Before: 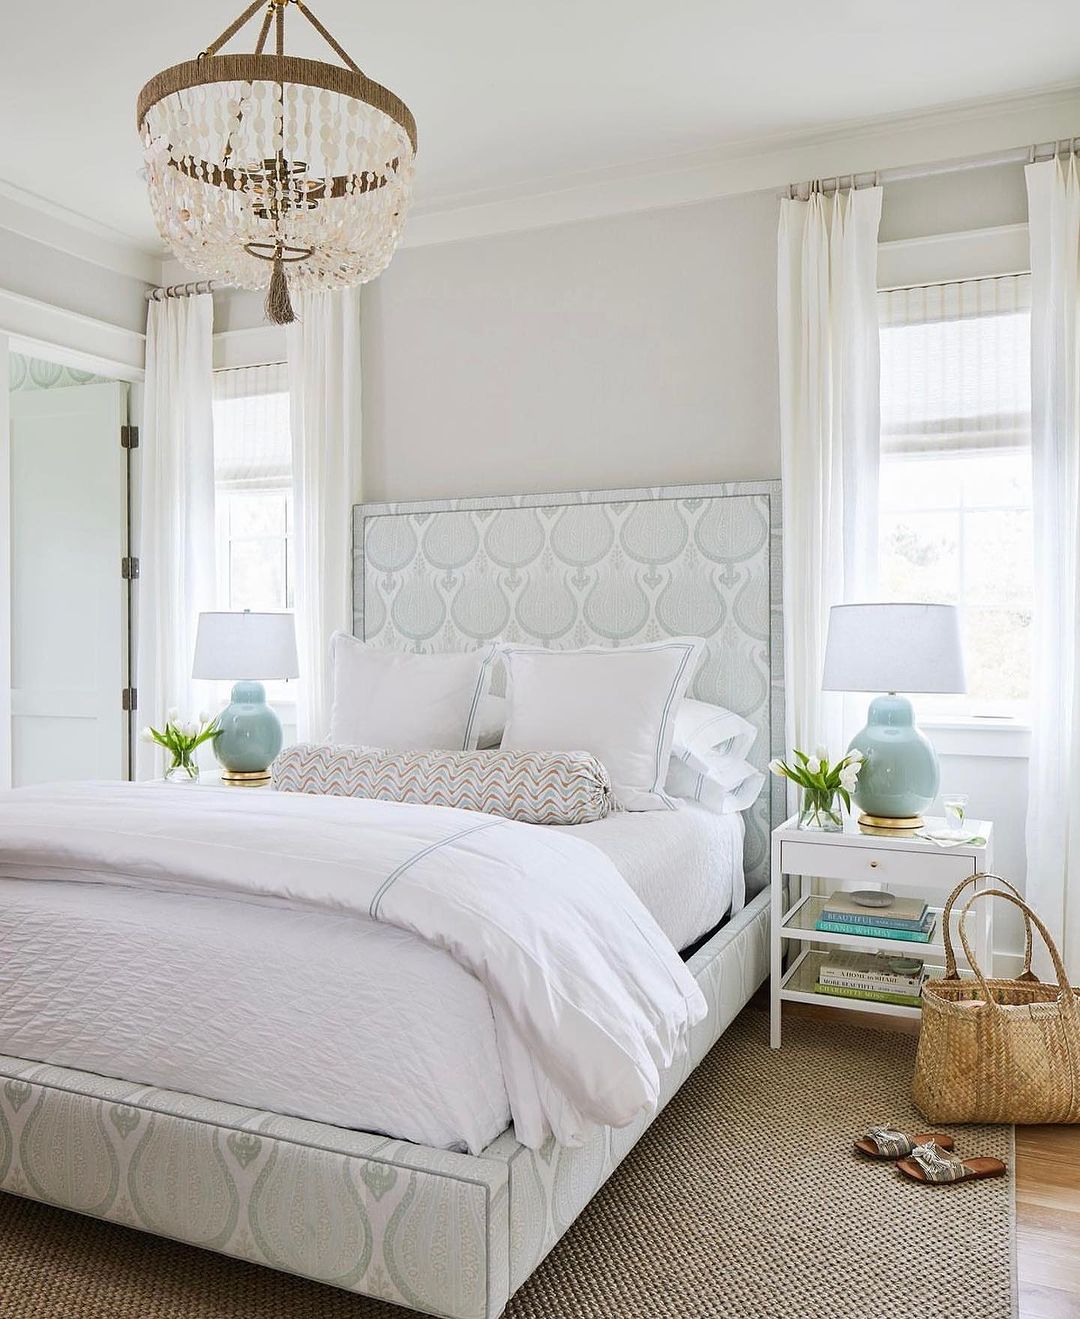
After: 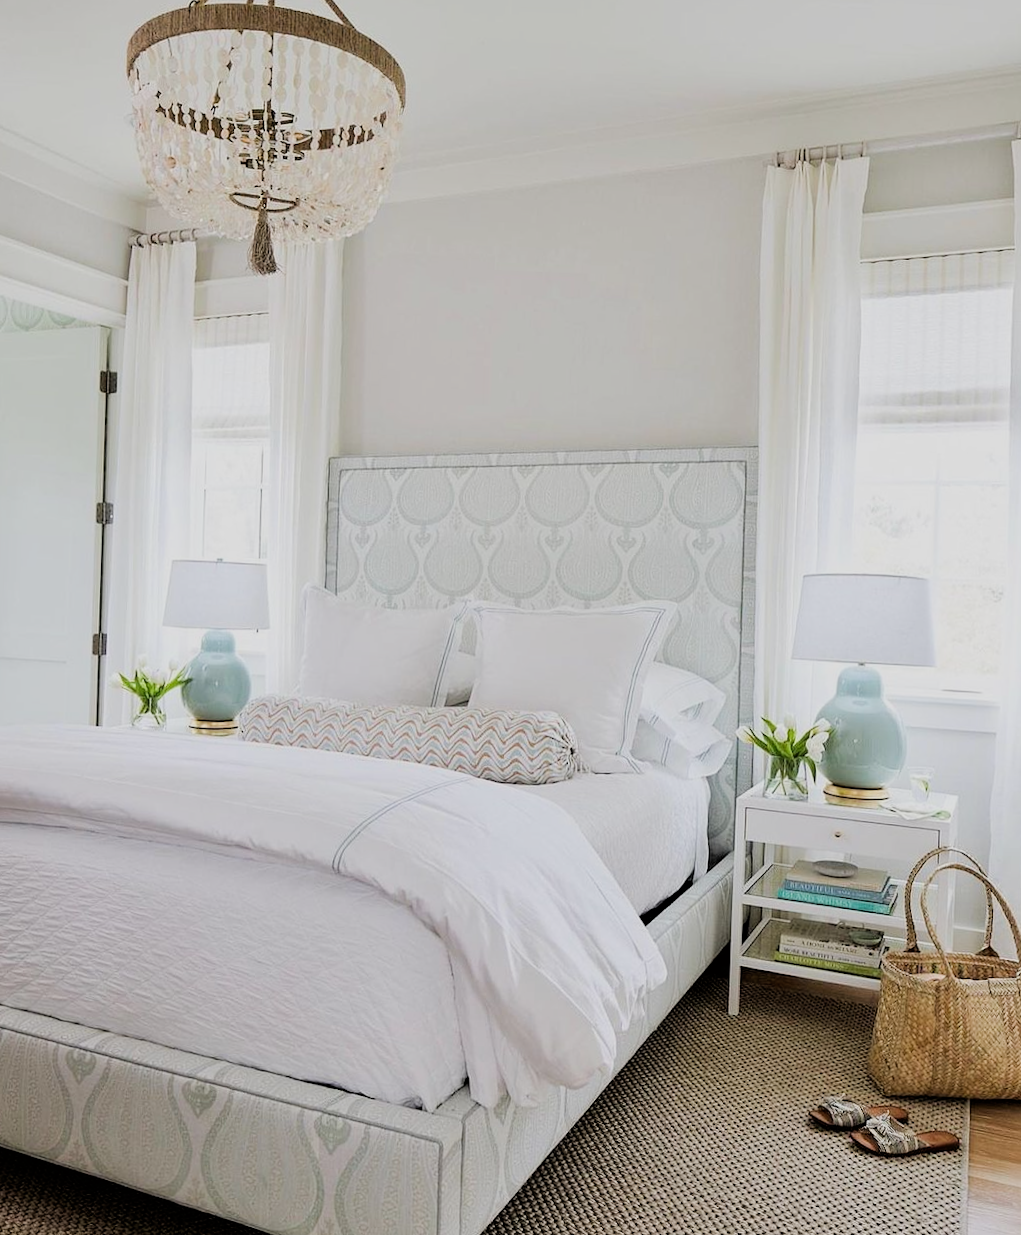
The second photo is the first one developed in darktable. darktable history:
color balance: mode lift, gamma, gain (sRGB)
crop and rotate: angle -2.38°
rotate and perspective: rotation -0.45°, automatic cropping original format, crop left 0.008, crop right 0.992, crop top 0.012, crop bottom 0.988
filmic rgb: black relative exposure -5 EV, hardness 2.88, contrast 1.1, highlights saturation mix -20%
